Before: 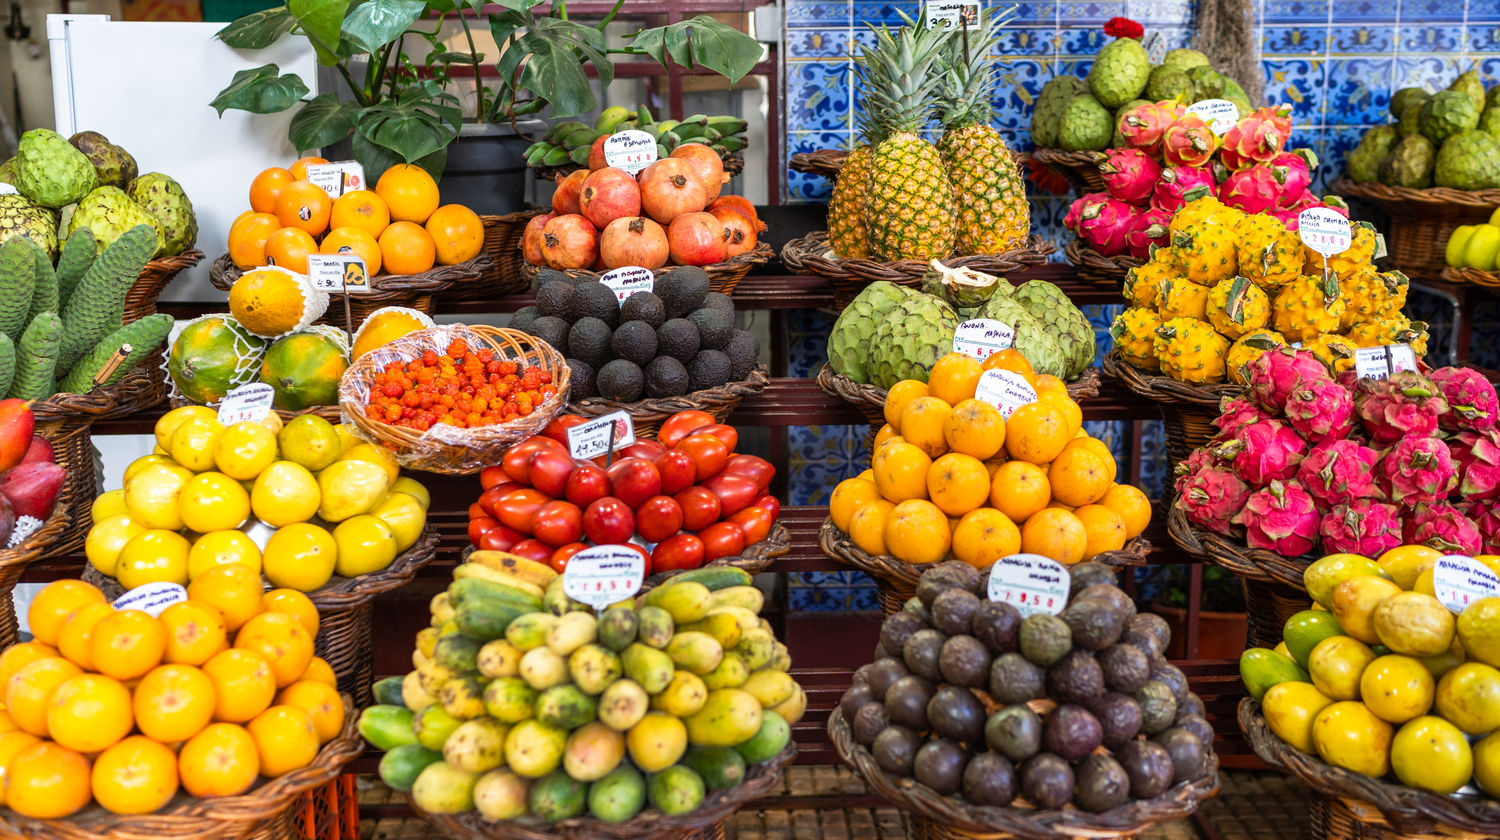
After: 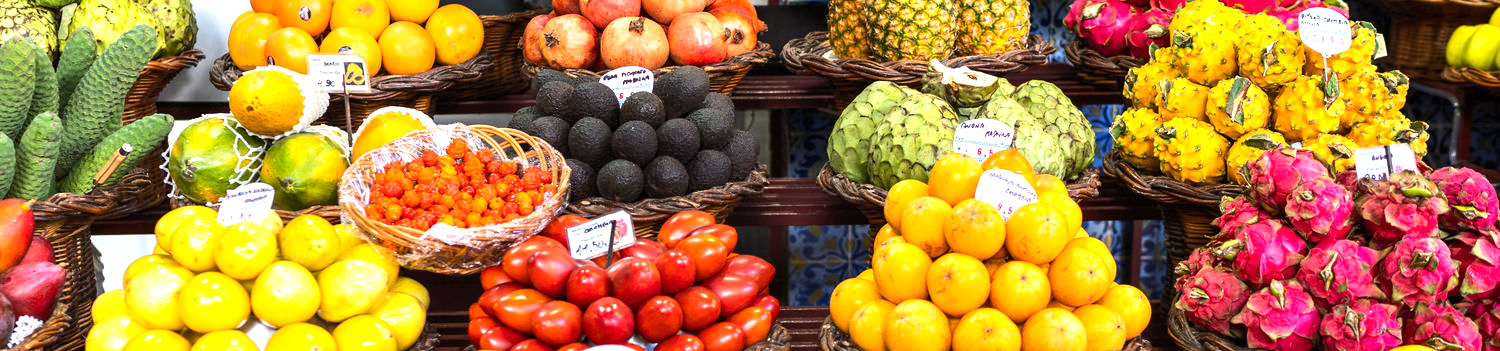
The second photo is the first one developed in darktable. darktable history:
crop and rotate: top 23.84%, bottom 34.294%
tone equalizer: -8 EV 0.001 EV, -7 EV -0.002 EV, -6 EV 0.002 EV, -5 EV -0.03 EV, -4 EV -0.116 EV, -3 EV -0.169 EV, -2 EV 0.24 EV, -1 EV 0.702 EV, +0 EV 0.493 EV
